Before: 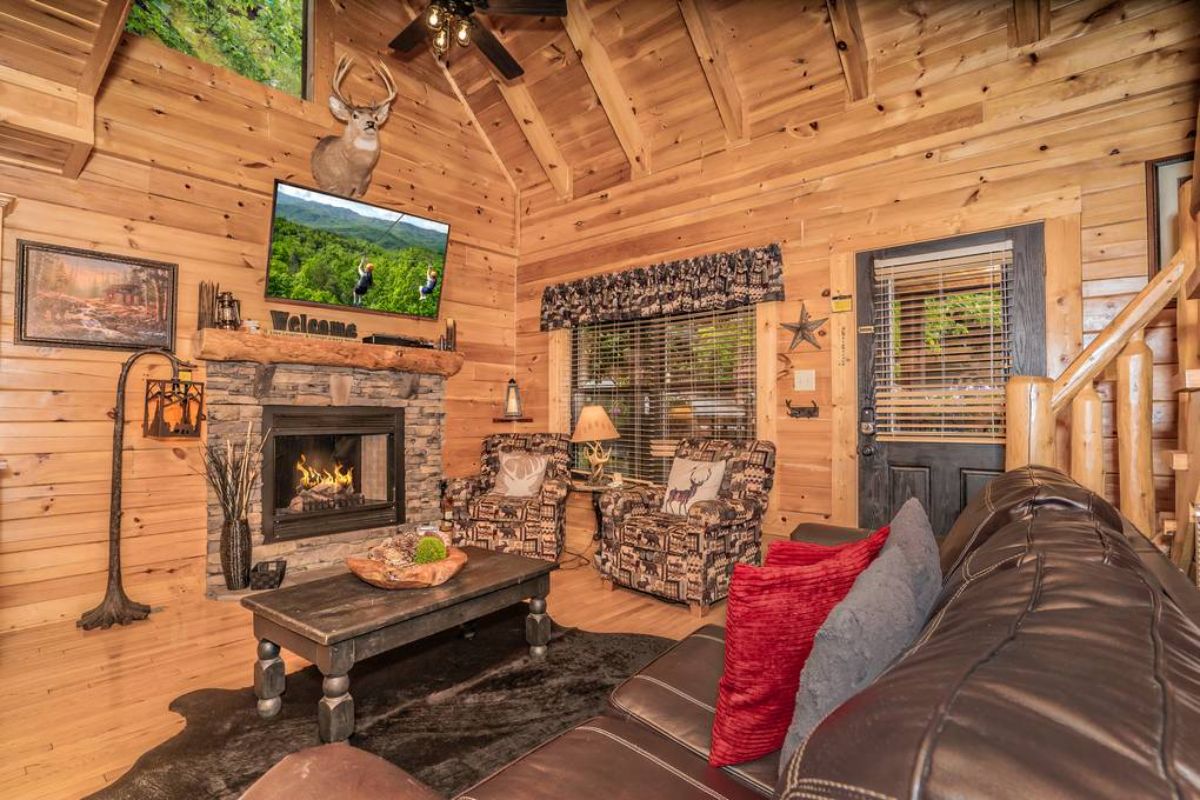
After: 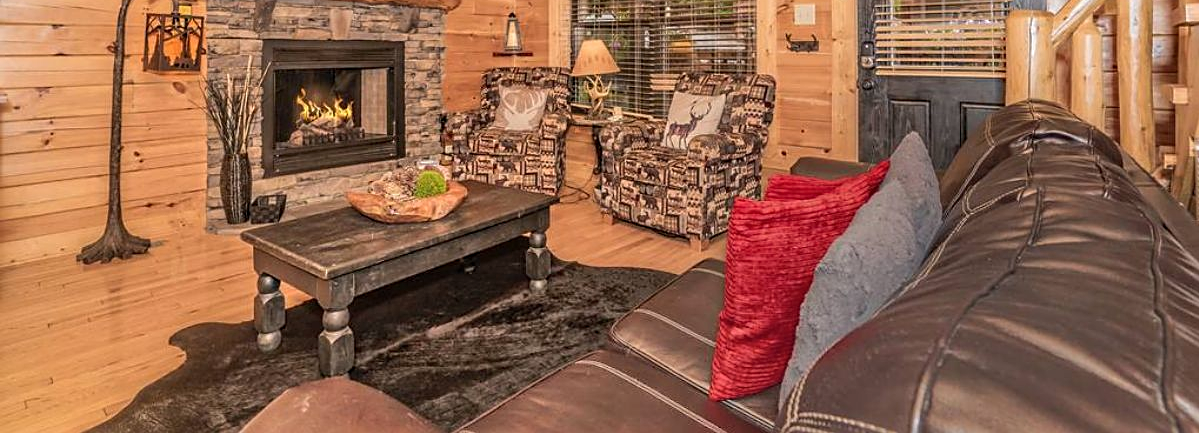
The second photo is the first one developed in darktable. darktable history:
shadows and highlights: shadows 75.84, highlights -23.98, soften with gaussian
crop and rotate: top 45.839%, right 0.052%
sharpen: on, module defaults
